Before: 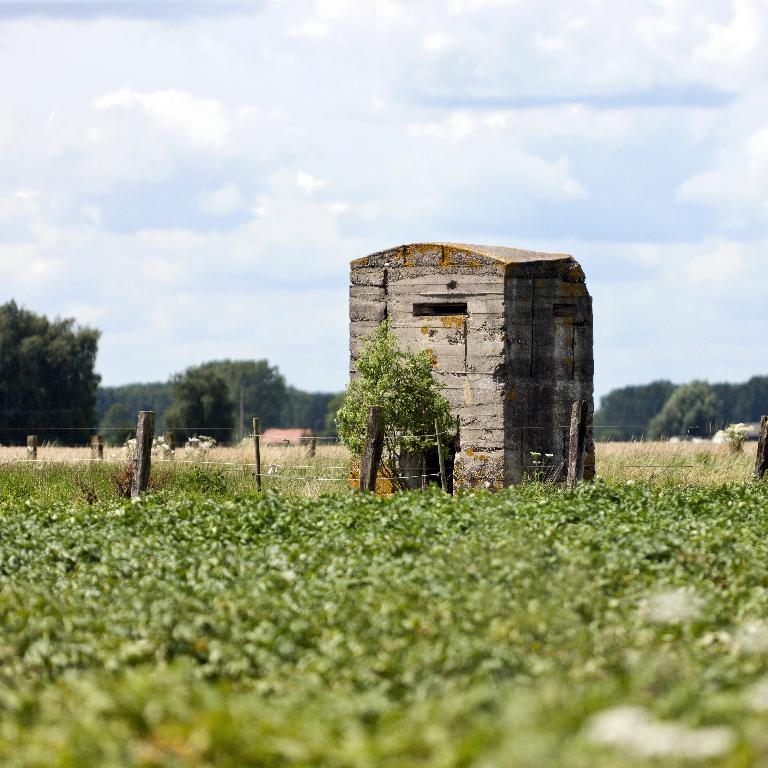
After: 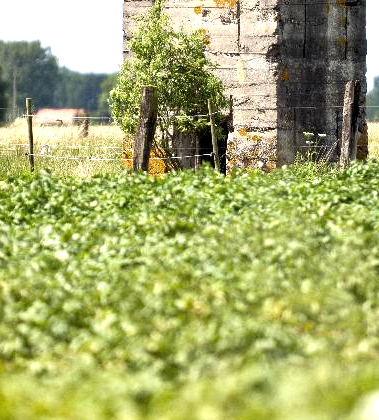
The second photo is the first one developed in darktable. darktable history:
rotate and perspective: automatic cropping original format, crop left 0, crop top 0
exposure: black level correction 0.001, exposure 0.955 EV, compensate exposure bias true, compensate highlight preservation false
crop: left 29.672%, top 41.786%, right 20.851%, bottom 3.487%
